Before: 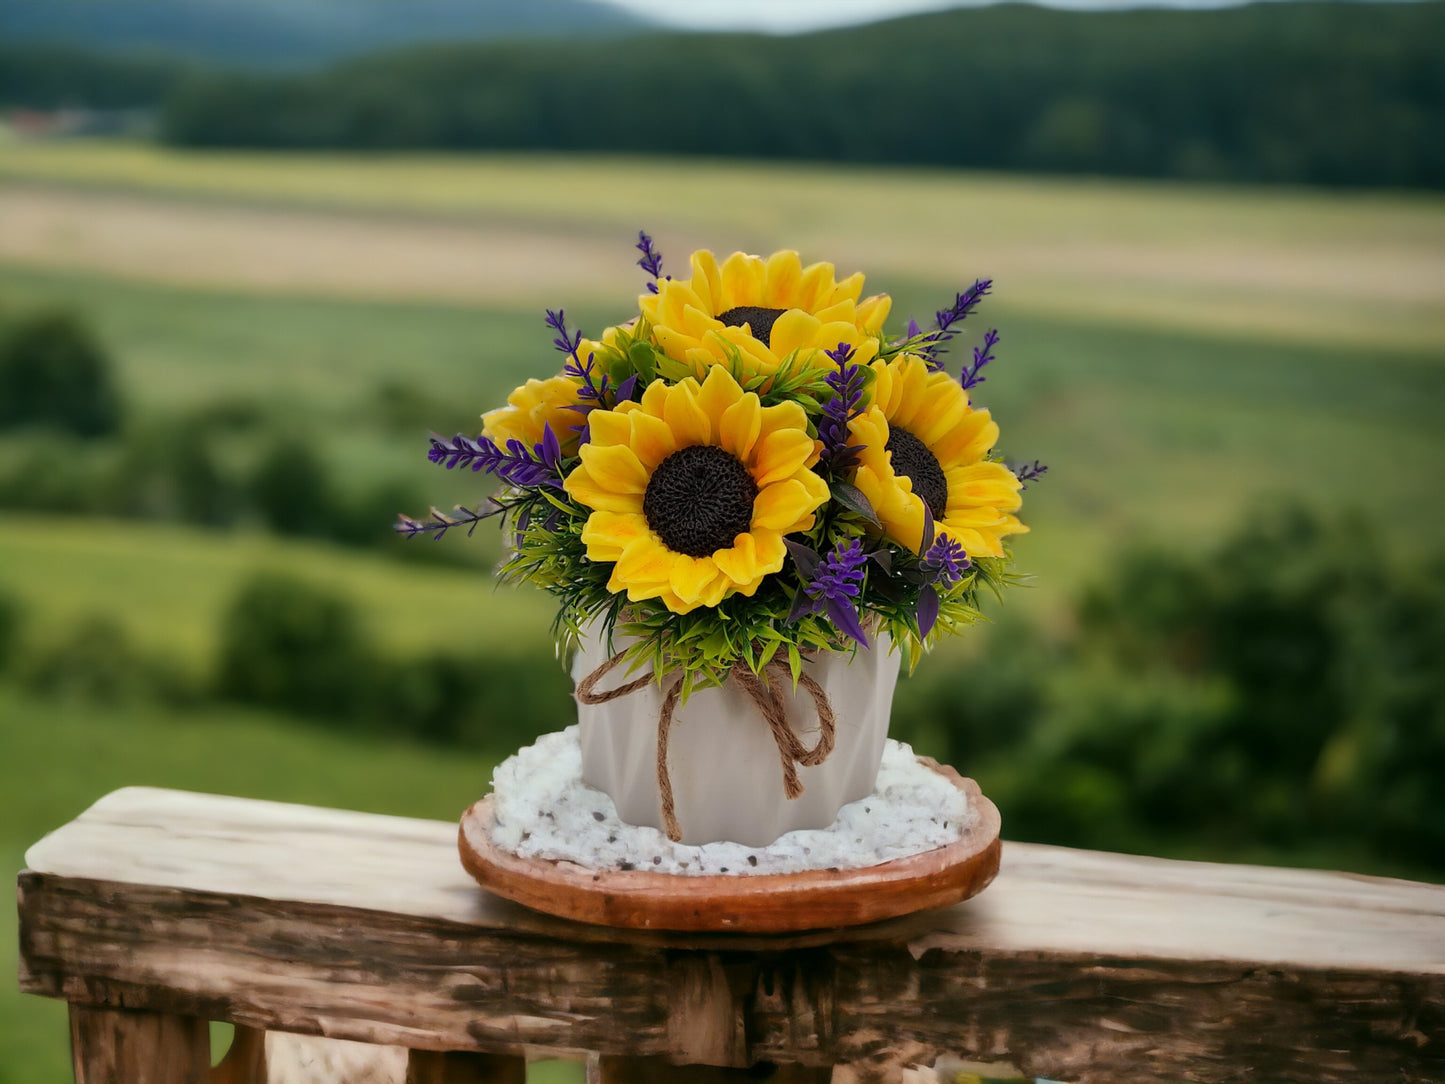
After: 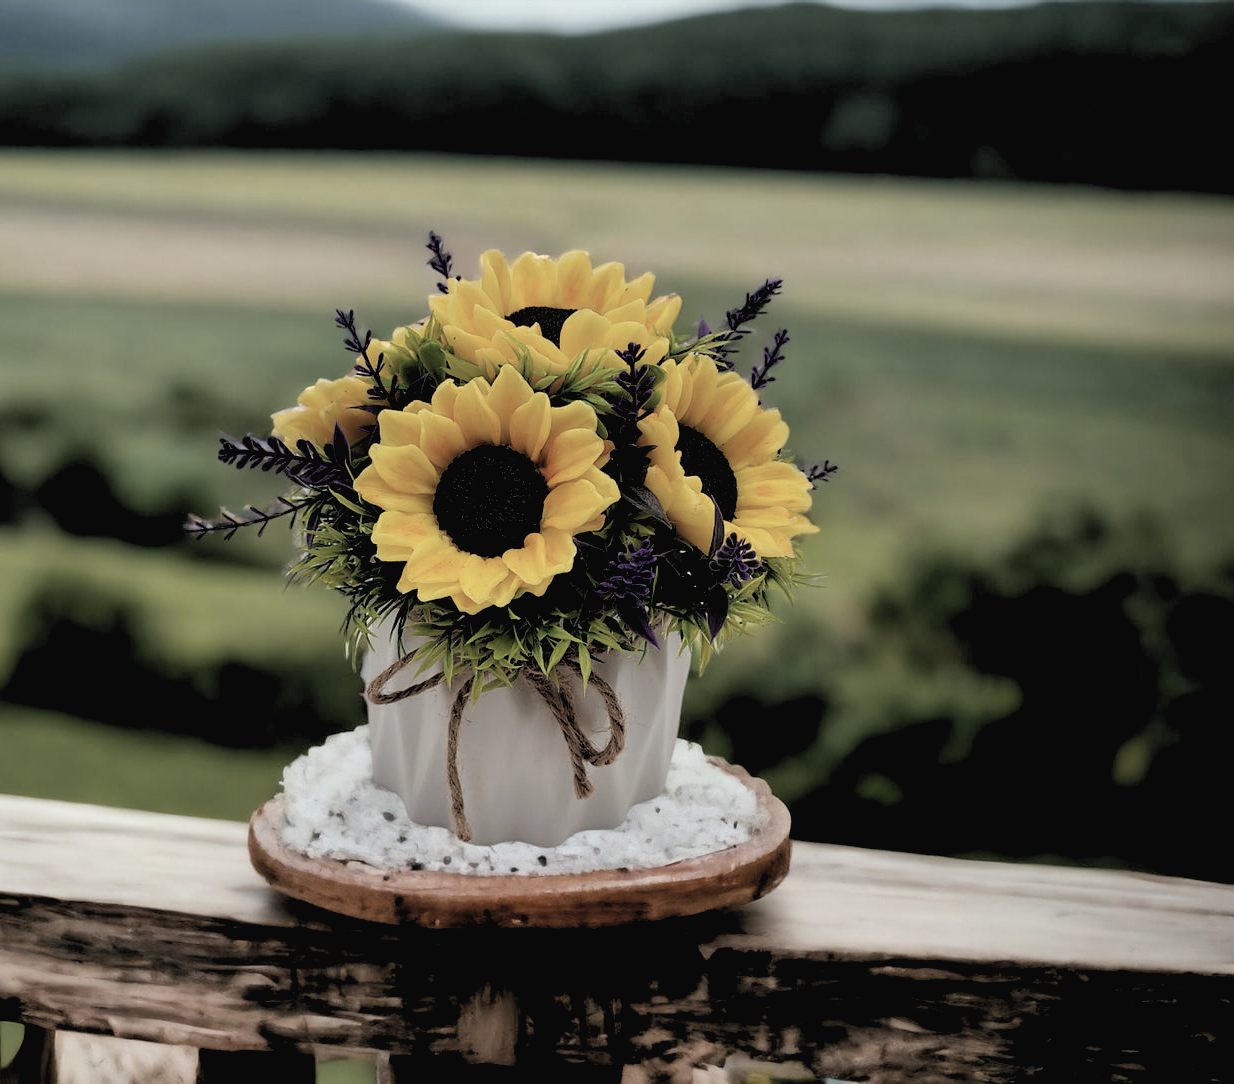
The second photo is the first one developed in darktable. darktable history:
contrast brightness saturation: contrast -0.05, saturation -0.41
crop and rotate: left 14.584%
rgb levels: levels [[0.034, 0.472, 0.904], [0, 0.5, 1], [0, 0.5, 1]]
